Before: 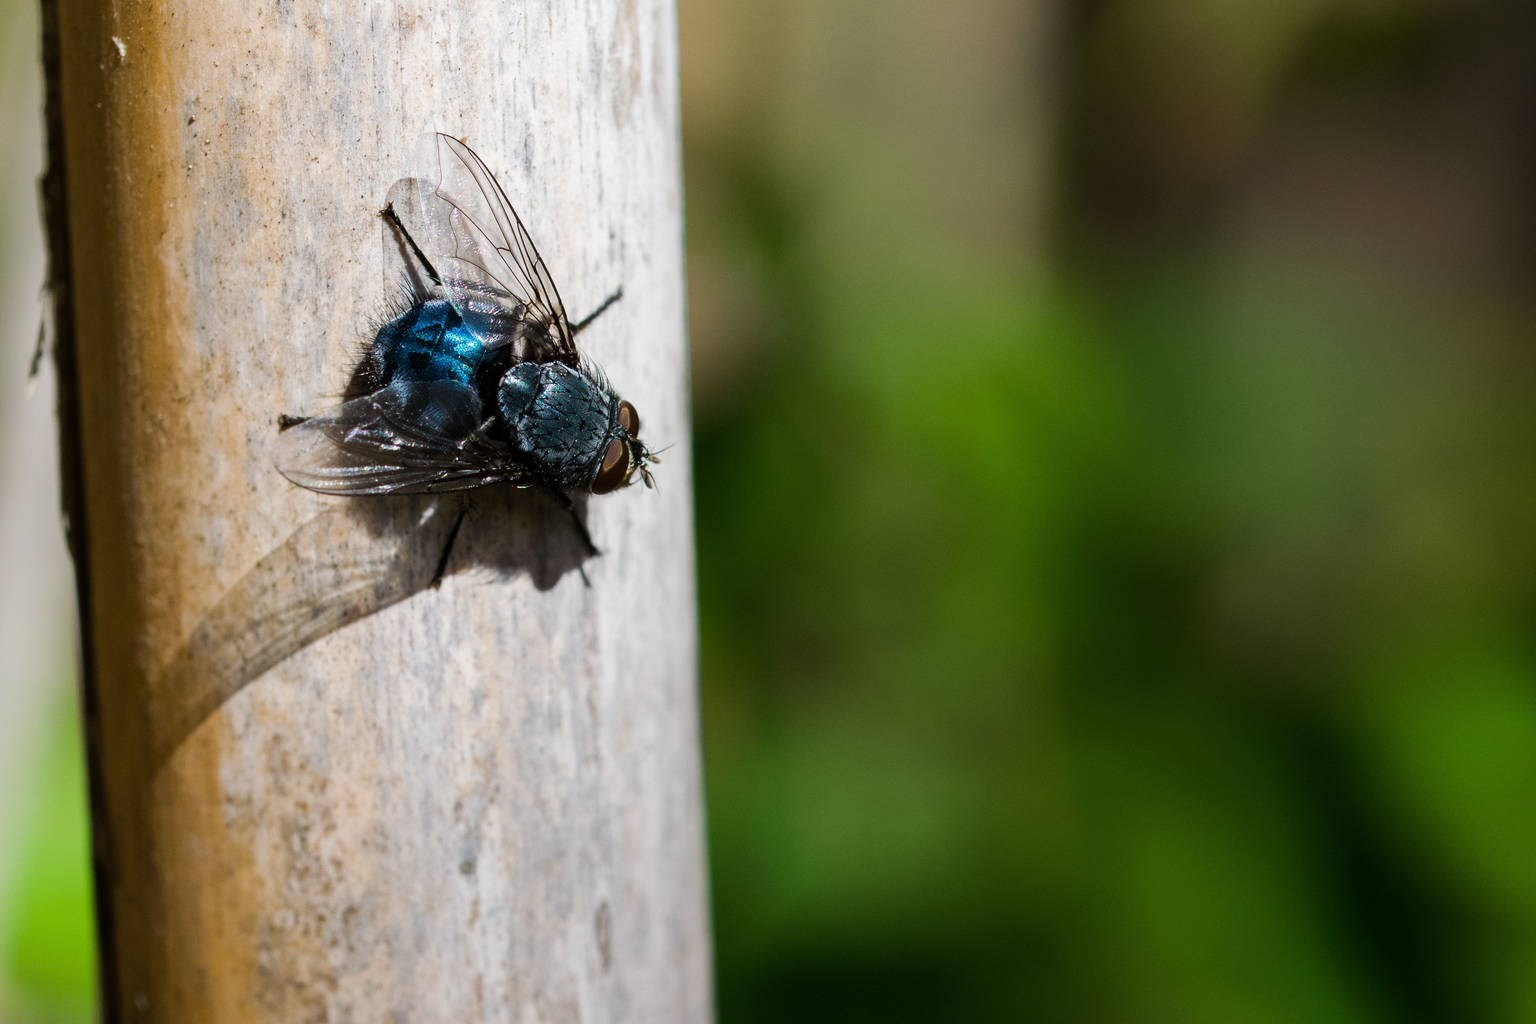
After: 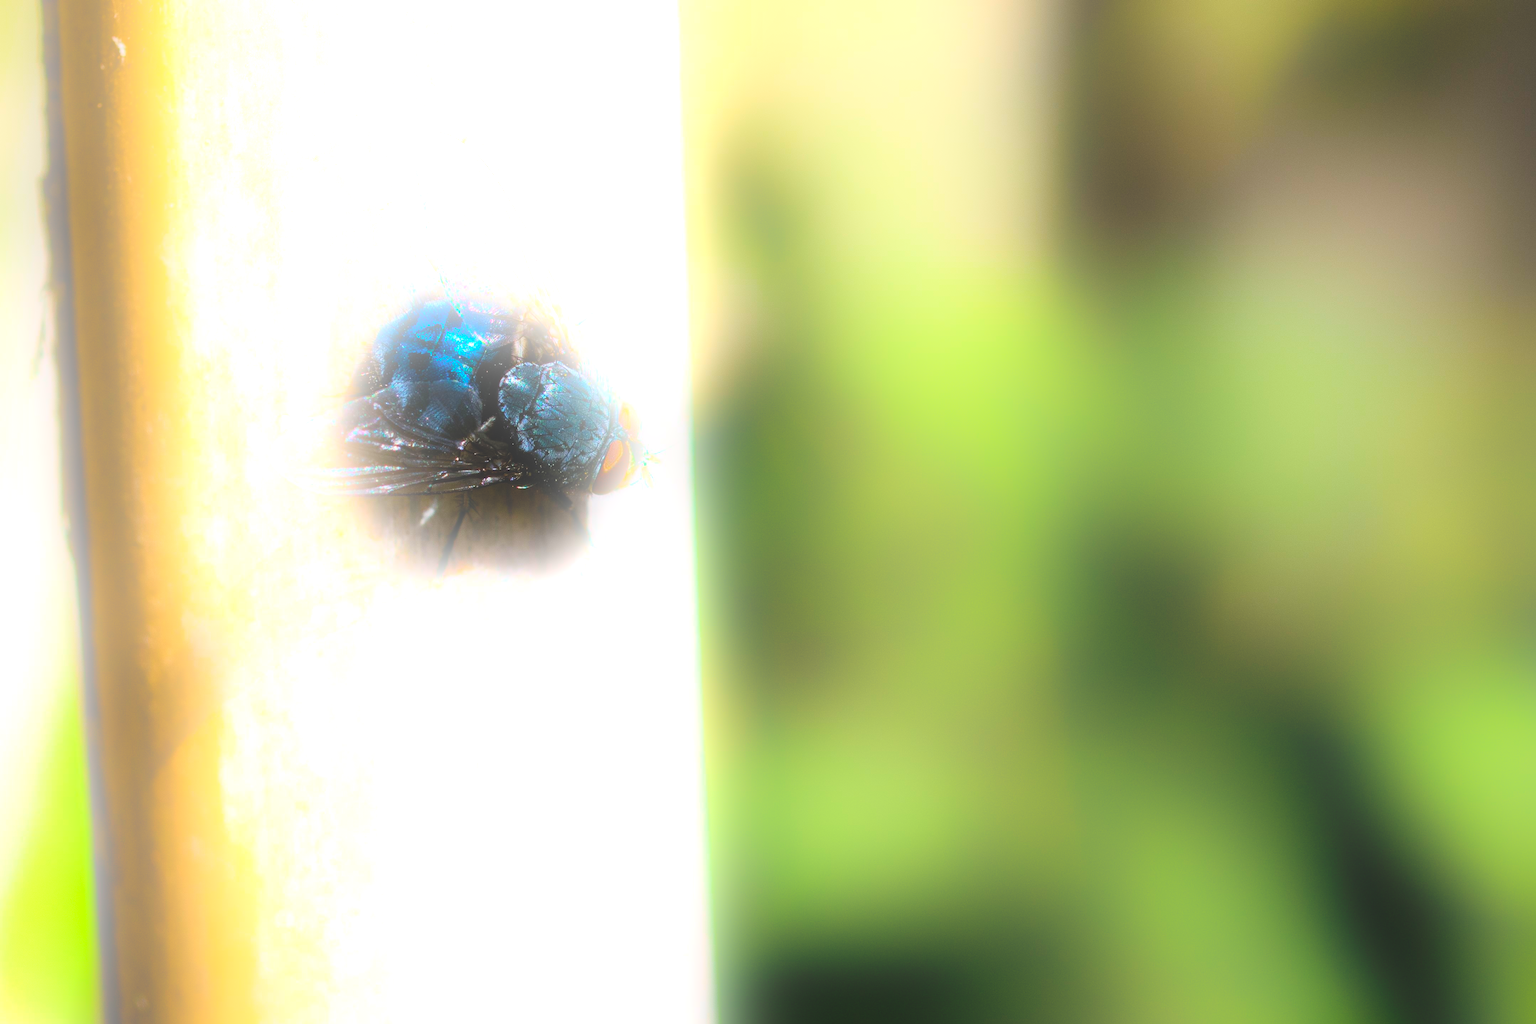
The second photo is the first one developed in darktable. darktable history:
bloom: size 25%, threshold 5%, strength 90%
color balance rgb: perceptual saturation grading › global saturation 40%, global vibrance 15%
